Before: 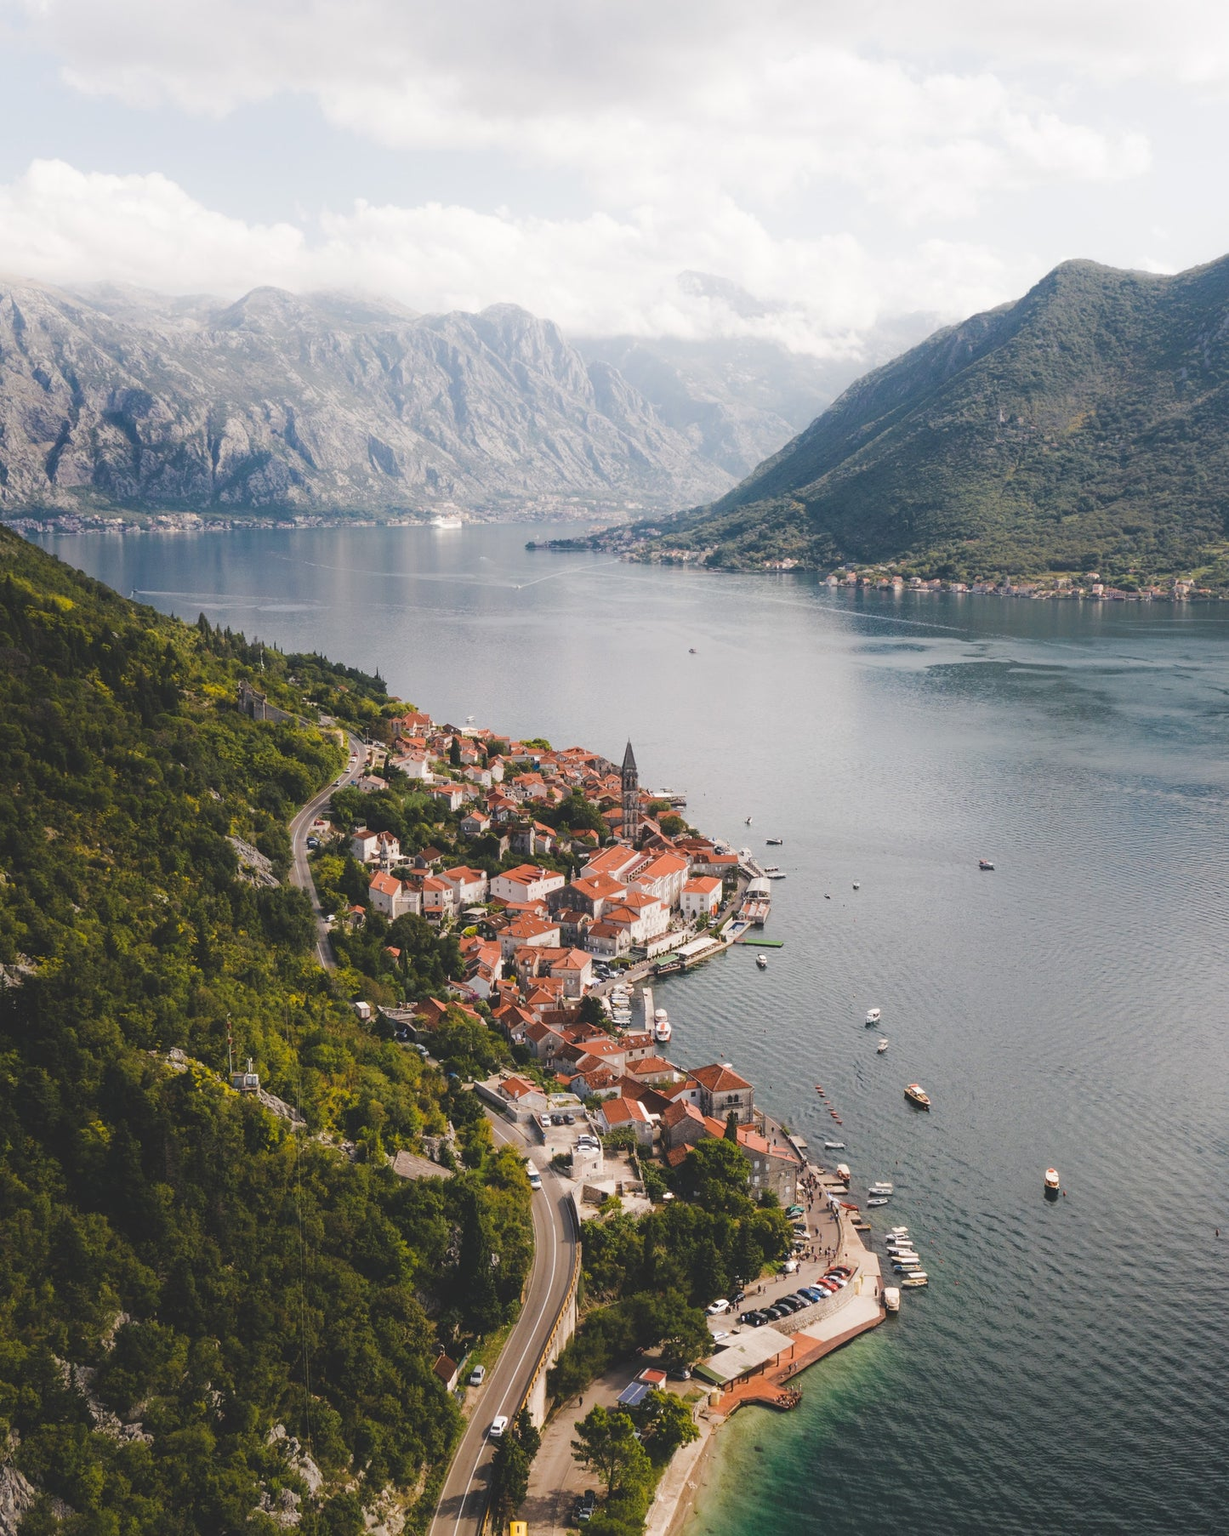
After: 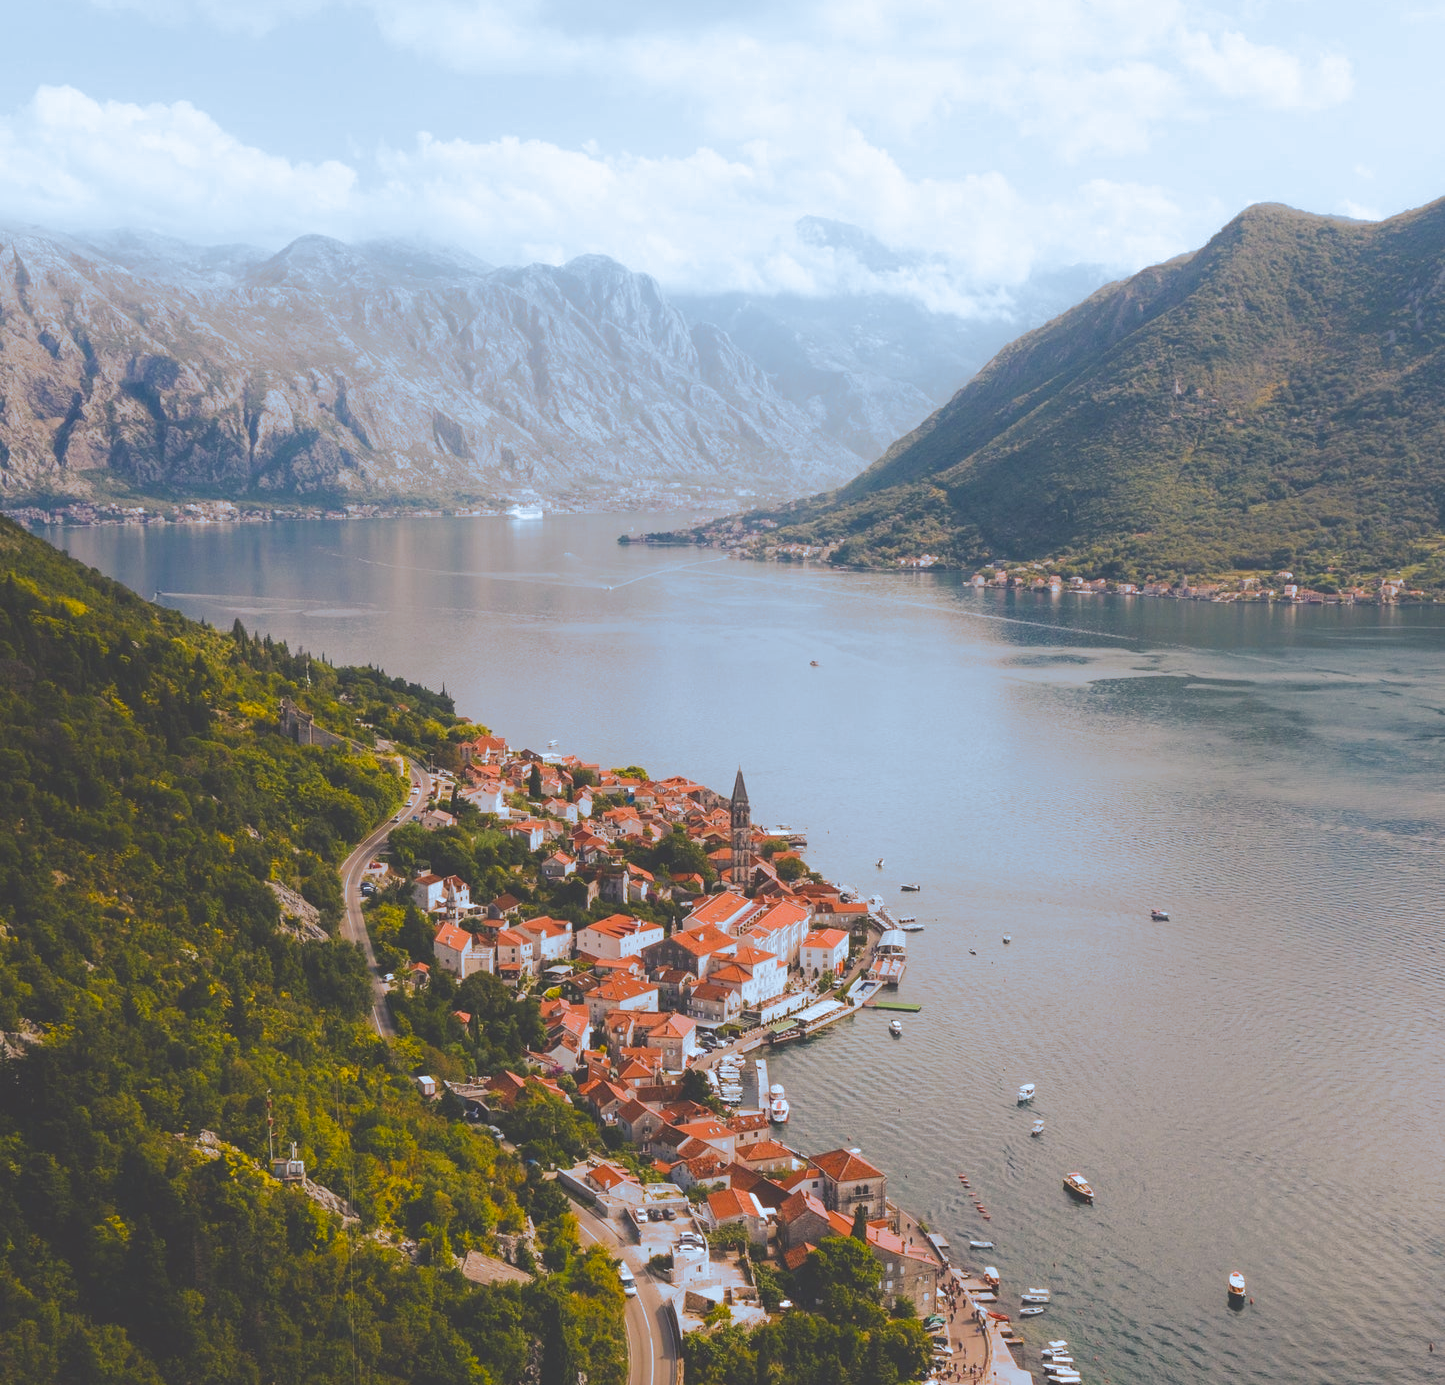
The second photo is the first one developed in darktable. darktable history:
crop: top 5.667%, bottom 17.637%
split-toning: shadows › hue 351.18°, shadows › saturation 0.86, highlights › hue 218.82°, highlights › saturation 0.73, balance -19.167
color balance rgb: shadows lift › chroma 2%, shadows lift › hue 247.2°, power › chroma 0.3%, power › hue 25.2°, highlights gain › chroma 3%, highlights gain › hue 60°, global offset › luminance 2%, perceptual saturation grading › global saturation 20%, perceptual saturation grading › highlights -20%, perceptual saturation grading › shadows 30%
